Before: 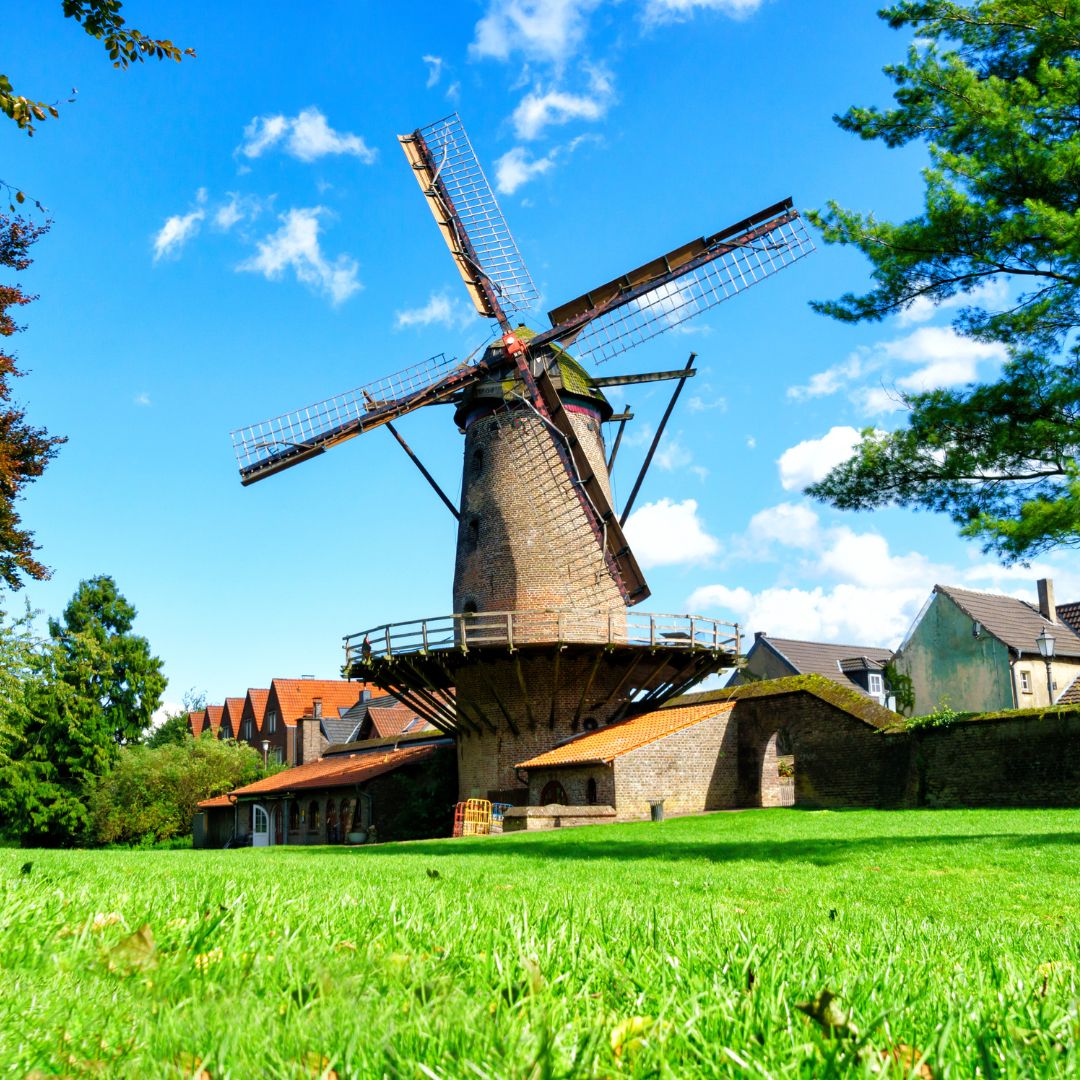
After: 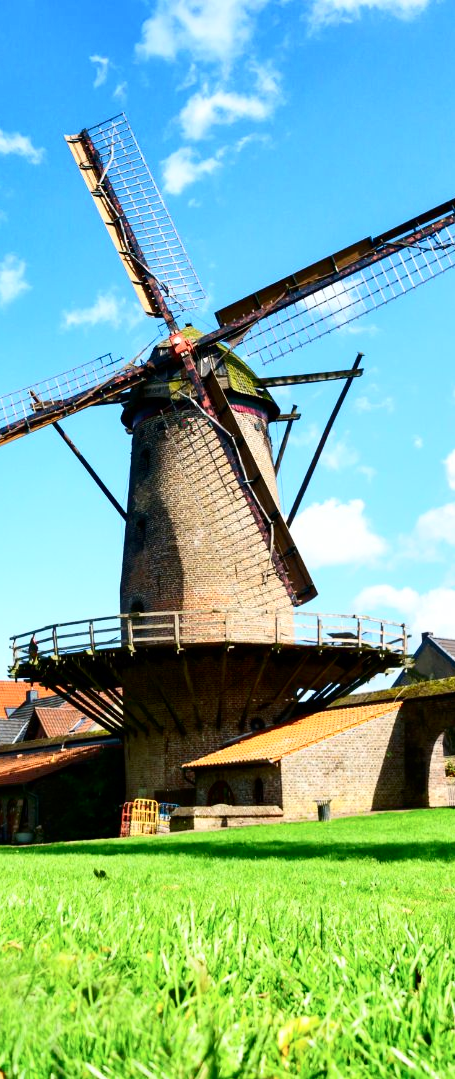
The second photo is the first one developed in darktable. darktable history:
crop: left 30.877%, right 26.968%
contrast brightness saturation: contrast 0.277
